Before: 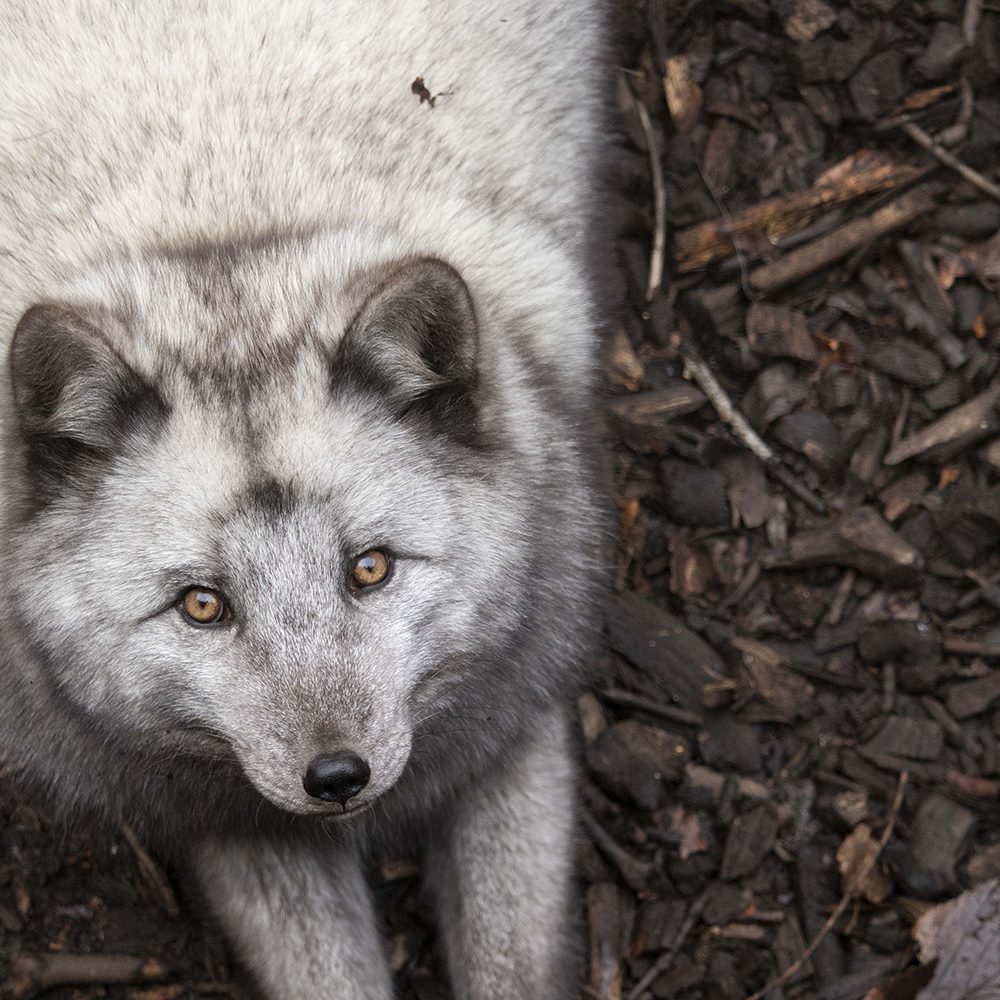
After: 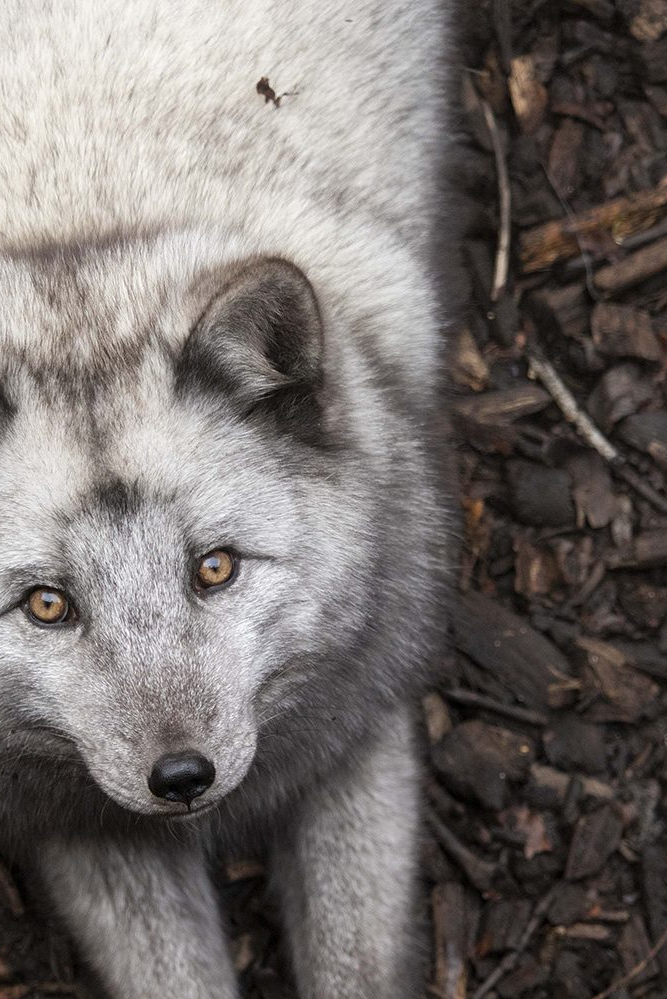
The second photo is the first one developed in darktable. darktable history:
crop and rotate: left 15.552%, right 17.742%
